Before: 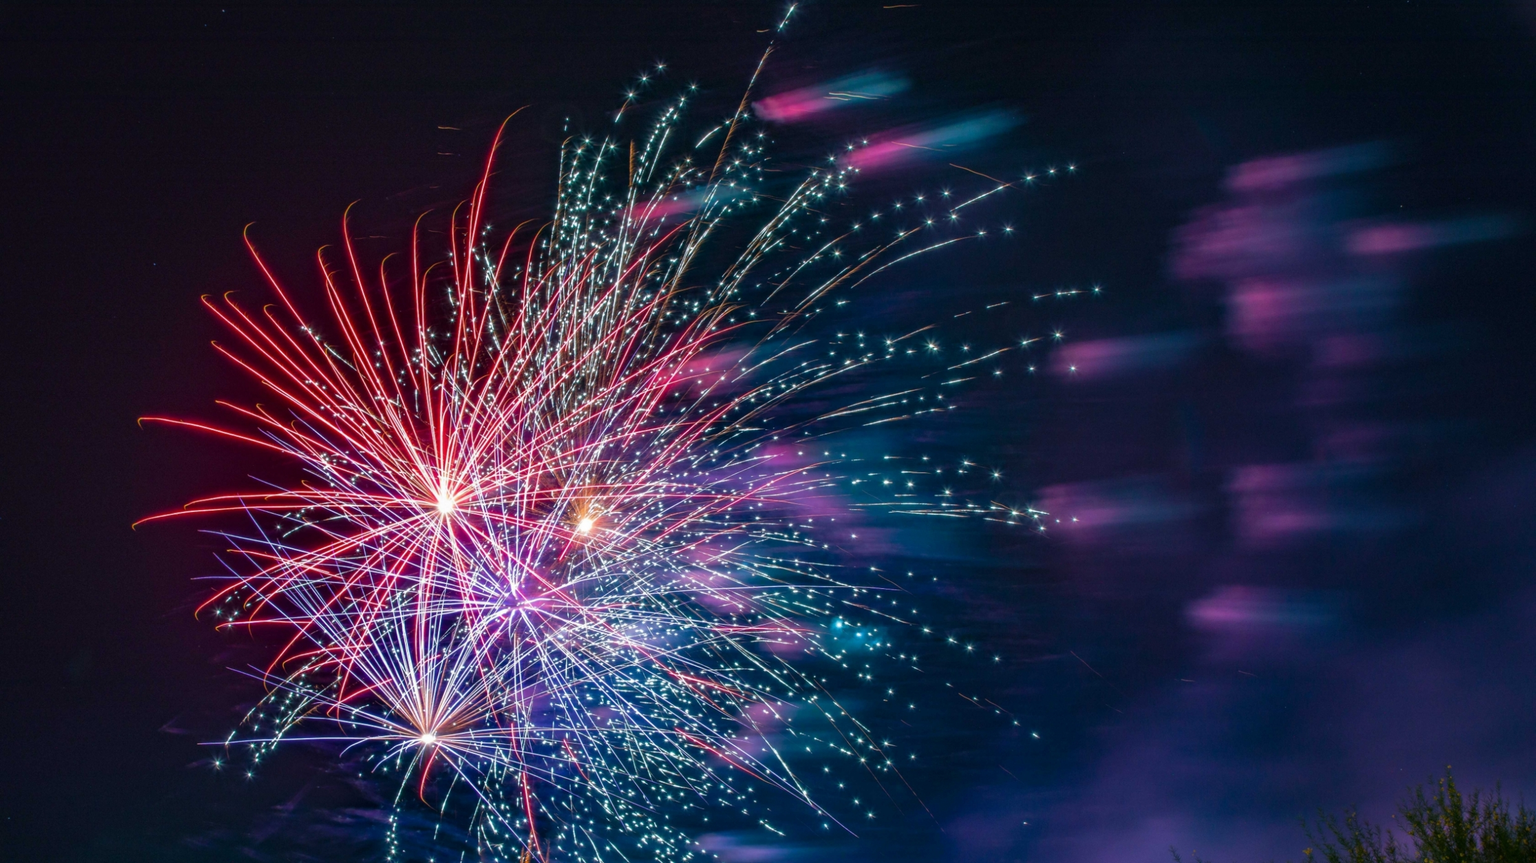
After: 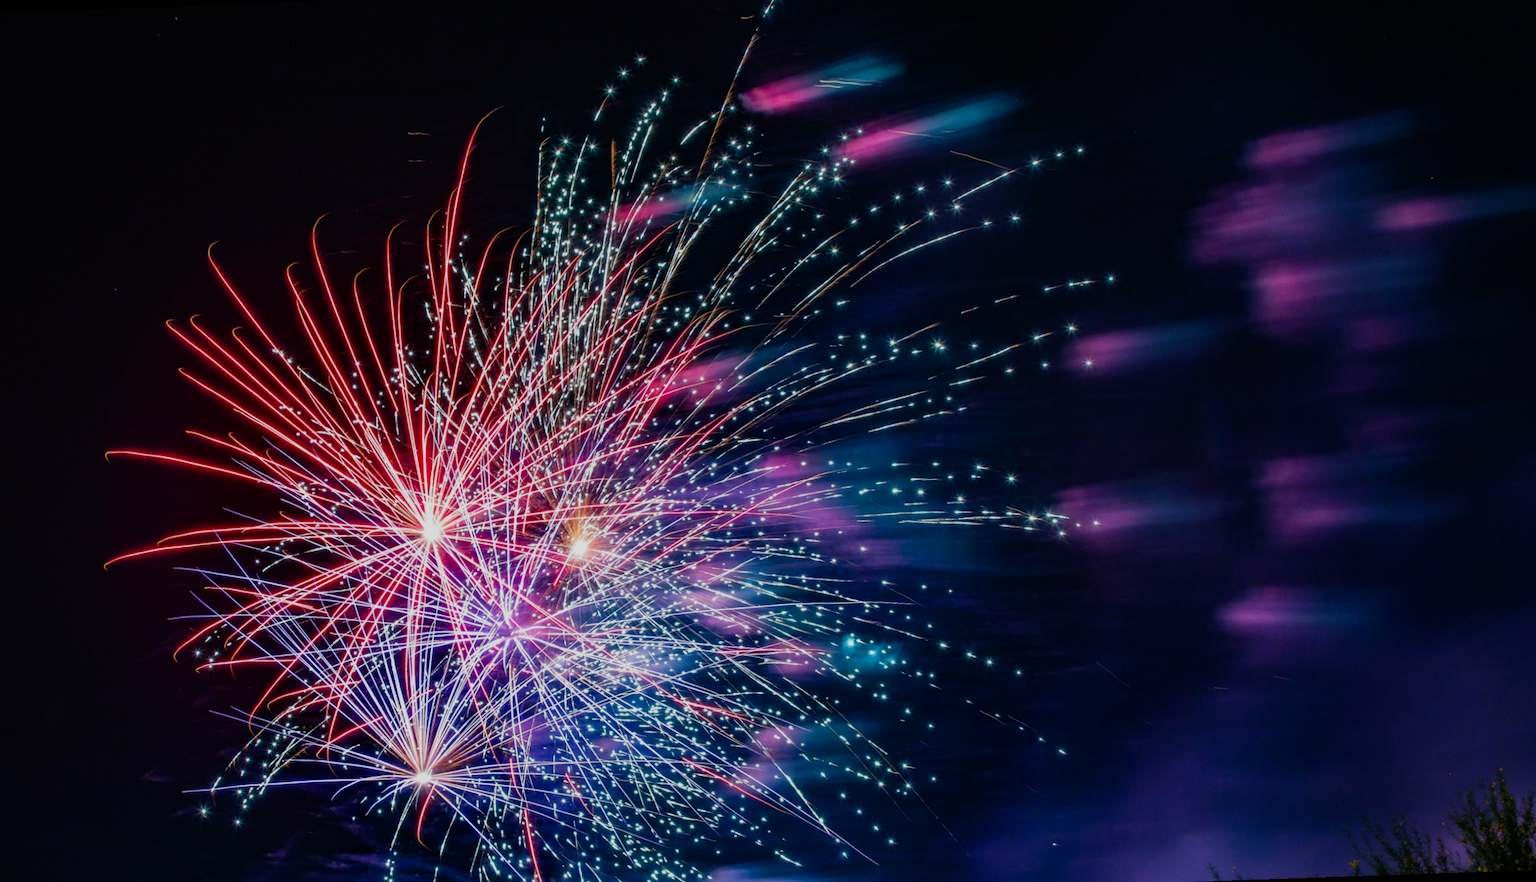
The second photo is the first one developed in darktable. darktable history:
sigmoid: skew -0.2, preserve hue 0%, red attenuation 0.1, red rotation 0.035, green attenuation 0.1, green rotation -0.017, blue attenuation 0.15, blue rotation -0.052, base primaries Rec2020
rotate and perspective: rotation -2.12°, lens shift (vertical) 0.009, lens shift (horizontal) -0.008, automatic cropping original format, crop left 0.036, crop right 0.964, crop top 0.05, crop bottom 0.959
